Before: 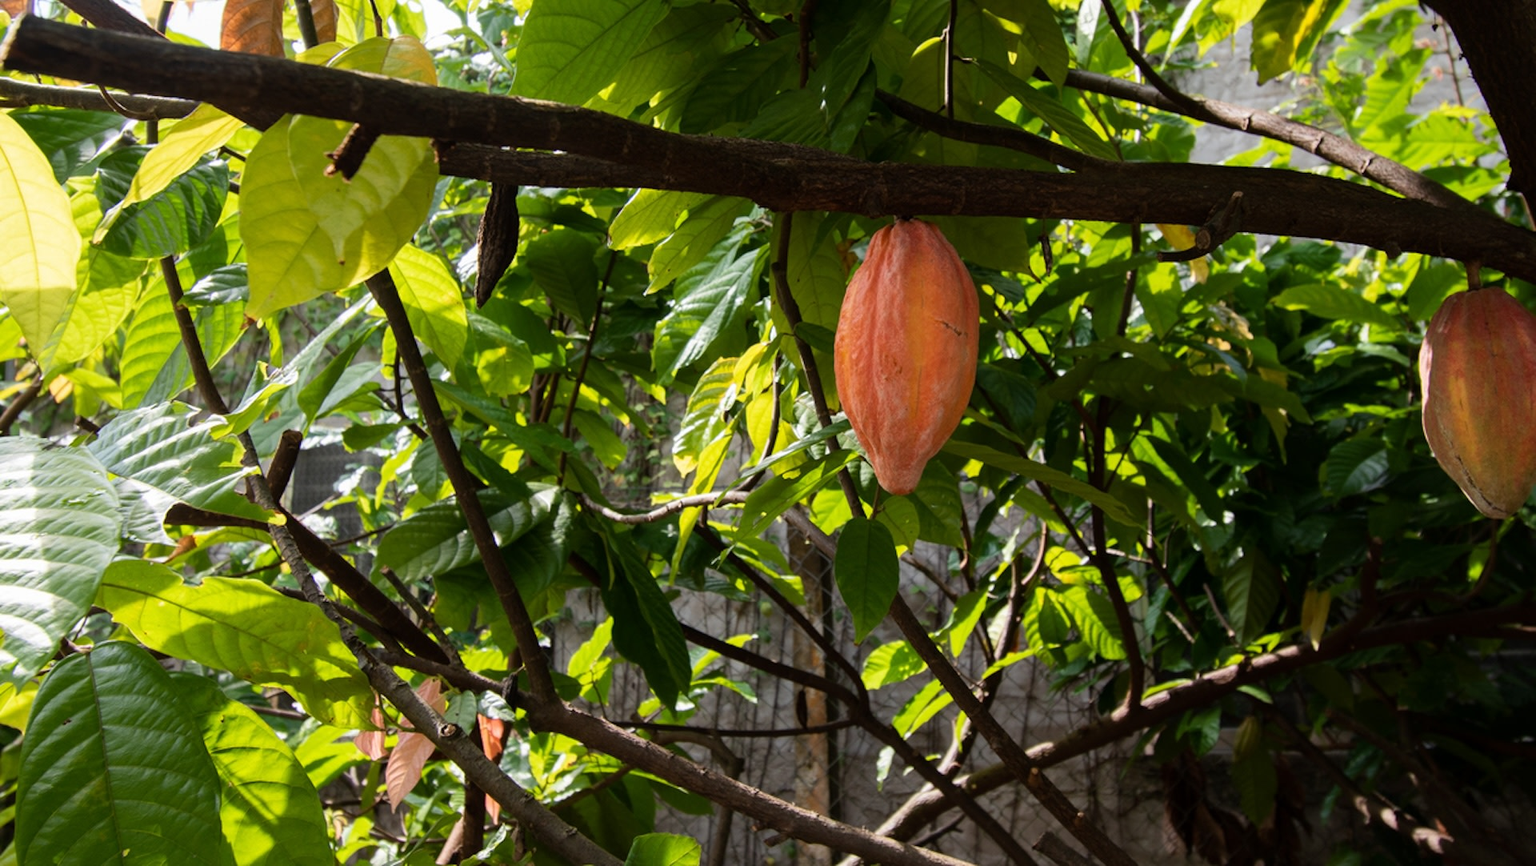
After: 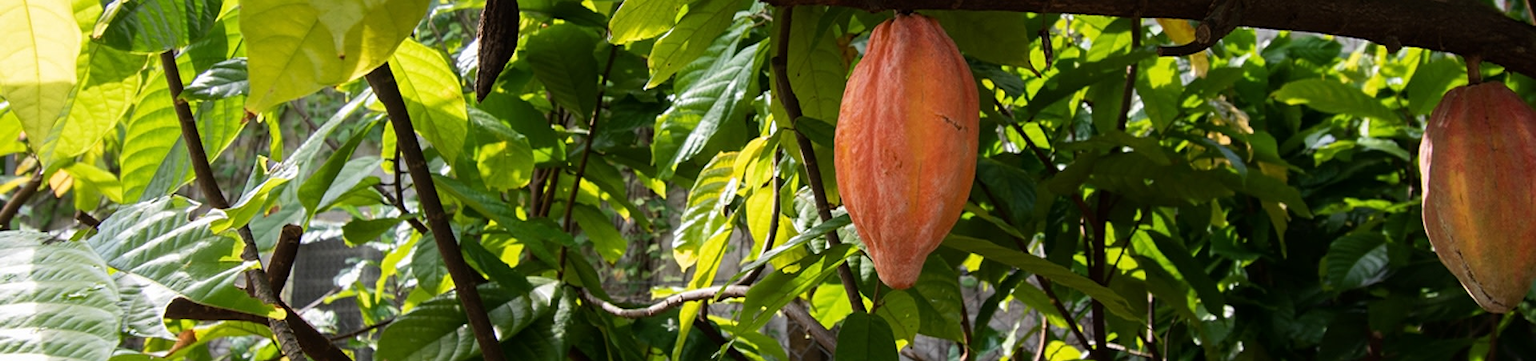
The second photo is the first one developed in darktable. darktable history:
sharpen: amount 0.2
crop and rotate: top 23.84%, bottom 34.294%
